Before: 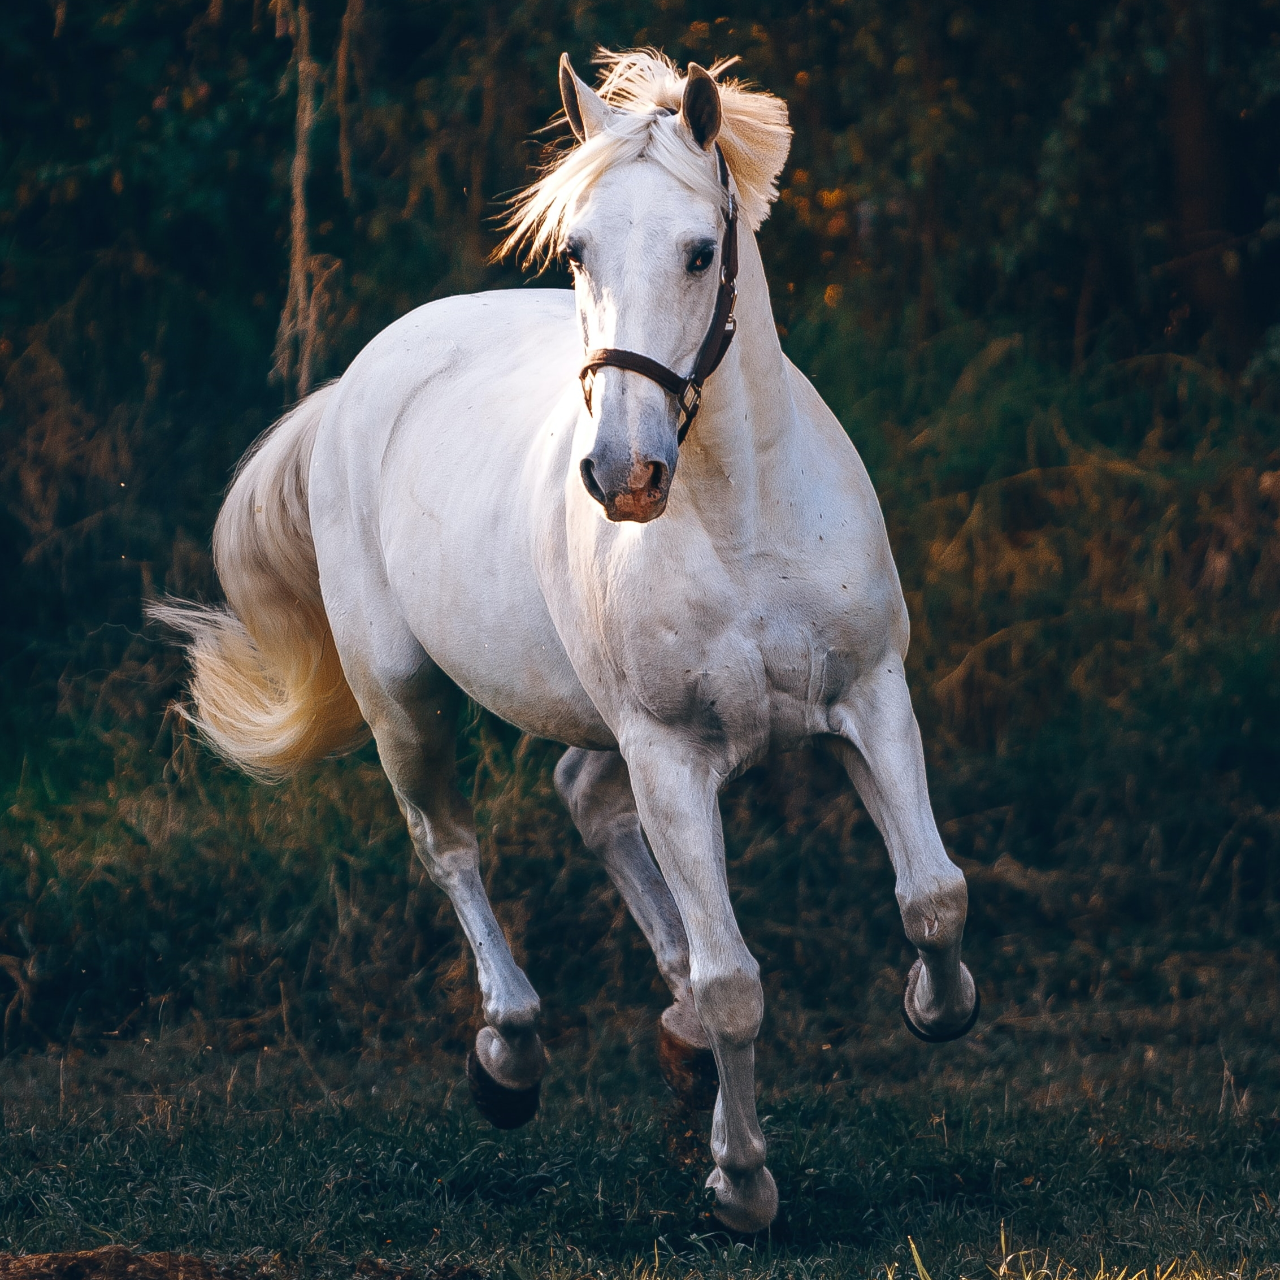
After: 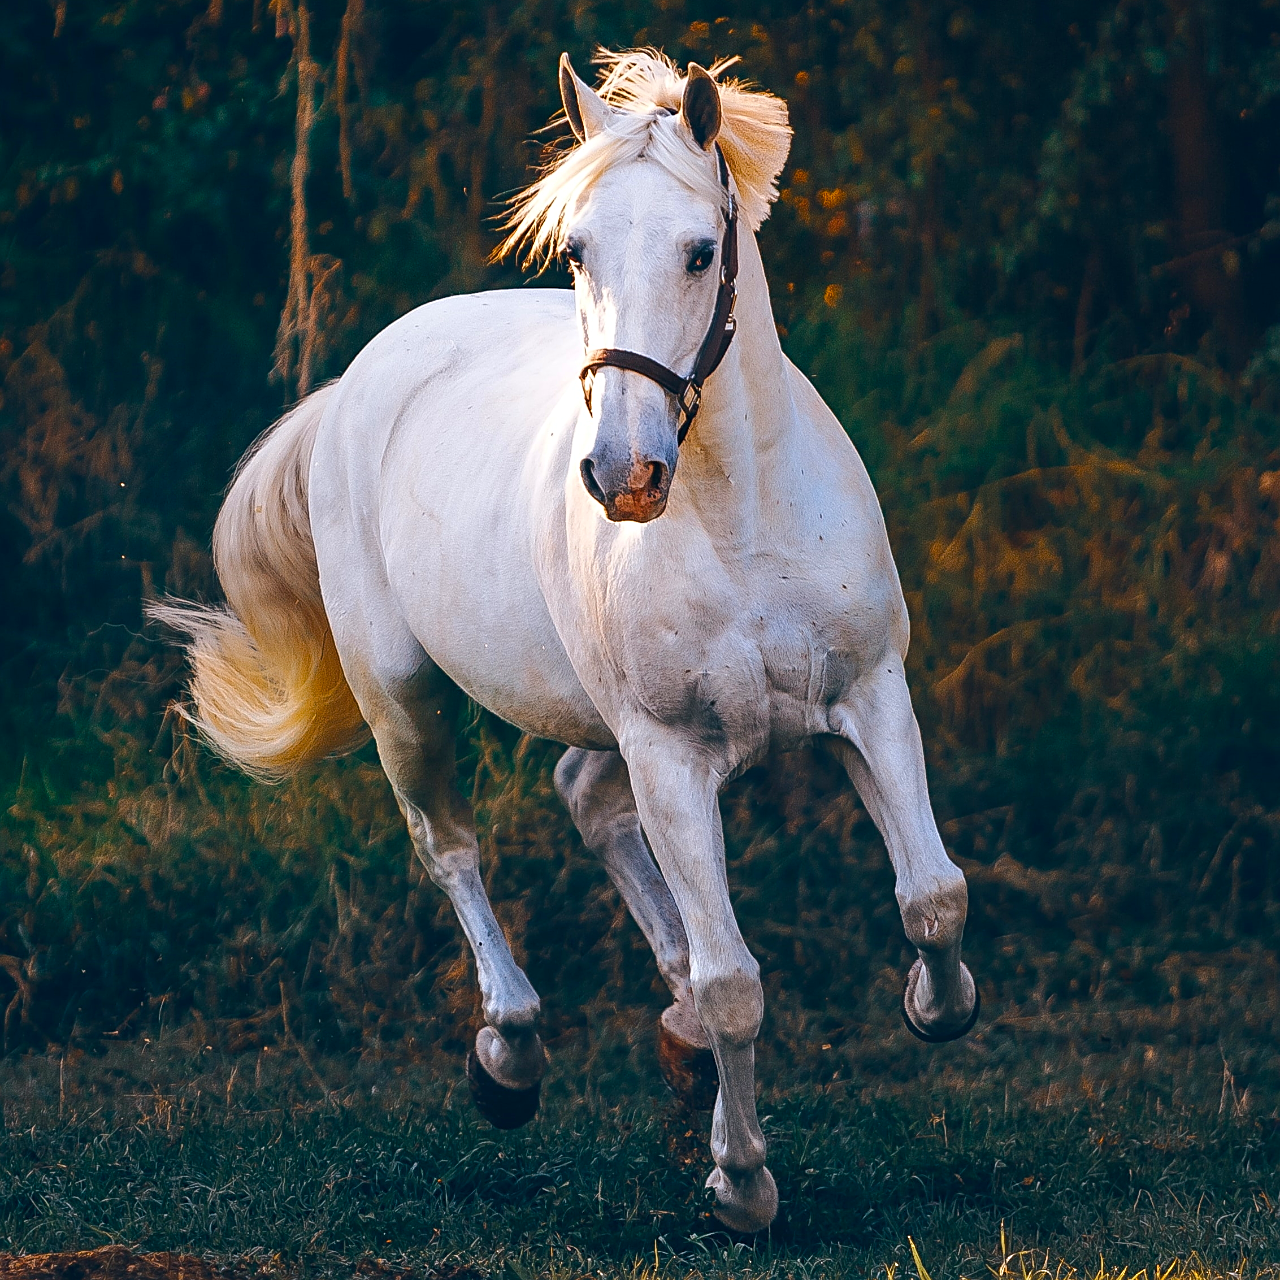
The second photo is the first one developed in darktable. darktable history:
sharpen: on, module defaults
color balance rgb: perceptual saturation grading › global saturation 25%, perceptual brilliance grading › mid-tones 10%, perceptual brilliance grading › shadows 15%, global vibrance 20%
